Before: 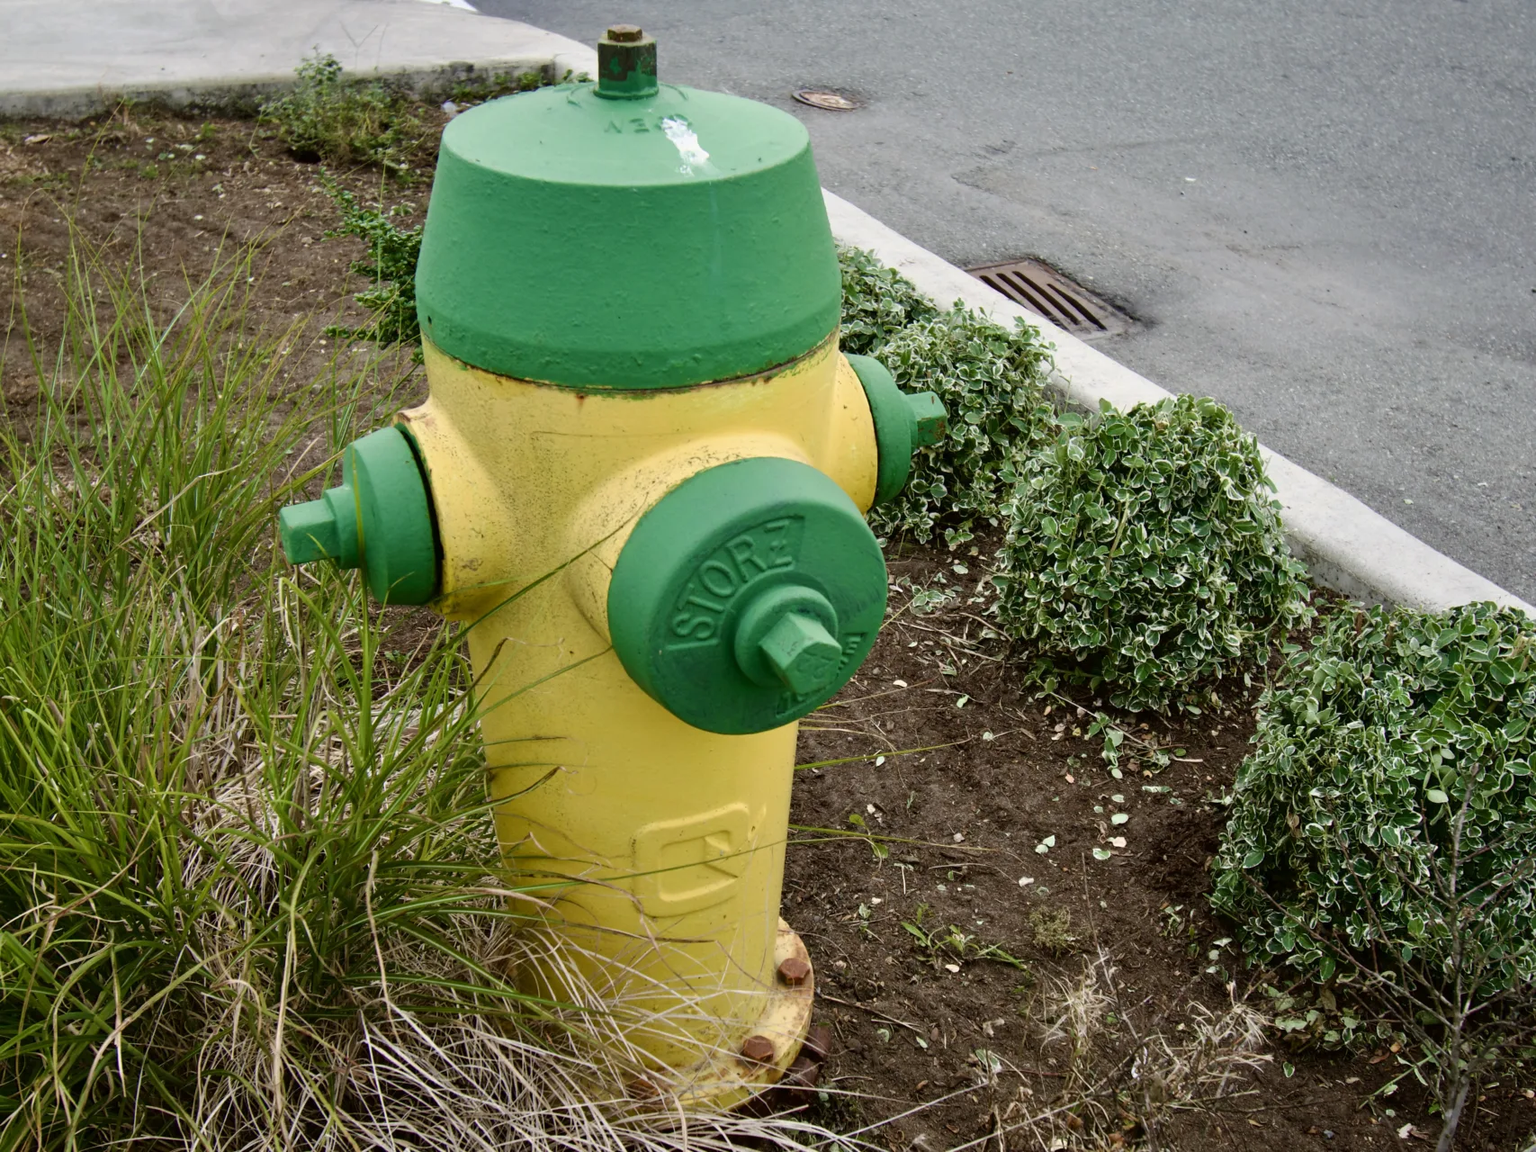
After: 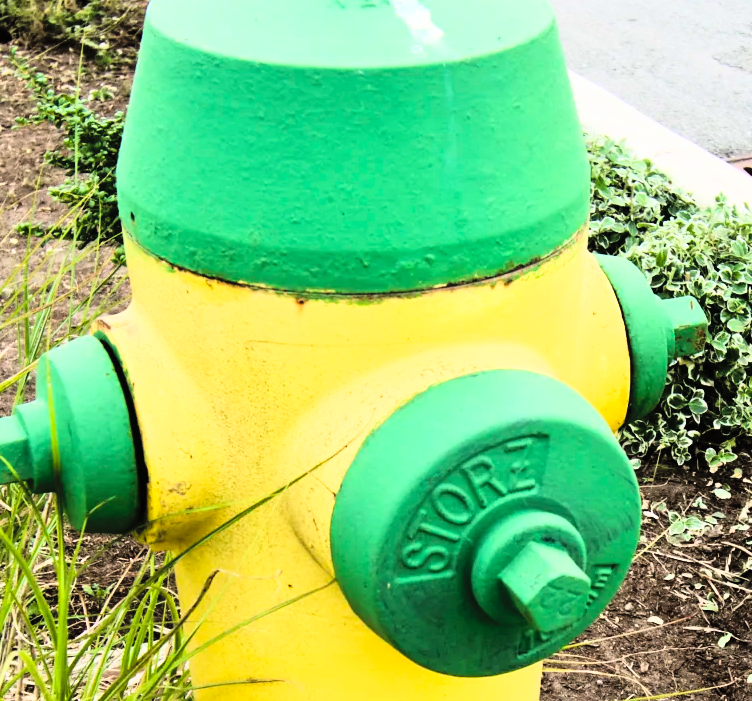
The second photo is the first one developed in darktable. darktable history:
rgb curve: curves: ch0 [(0, 0) (0.21, 0.15) (0.24, 0.21) (0.5, 0.75) (0.75, 0.96) (0.89, 0.99) (1, 1)]; ch1 [(0, 0.02) (0.21, 0.13) (0.25, 0.2) (0.5, 0.67) (0.75, 0.9) (0.89, 0.97) (1, 1)]; ch2 [(0, 0.02) (0.21, 0.13) (0.25, 0.2) (0.5, 0.67) (0.75, 0.9) (0.89, 0.97) (1, 1)], compensate middle gray true
crop: left 20.248%, top 10.86%, right 35.675%, bottom 34.321%
contrast brightness saturation: brightness 0.15
